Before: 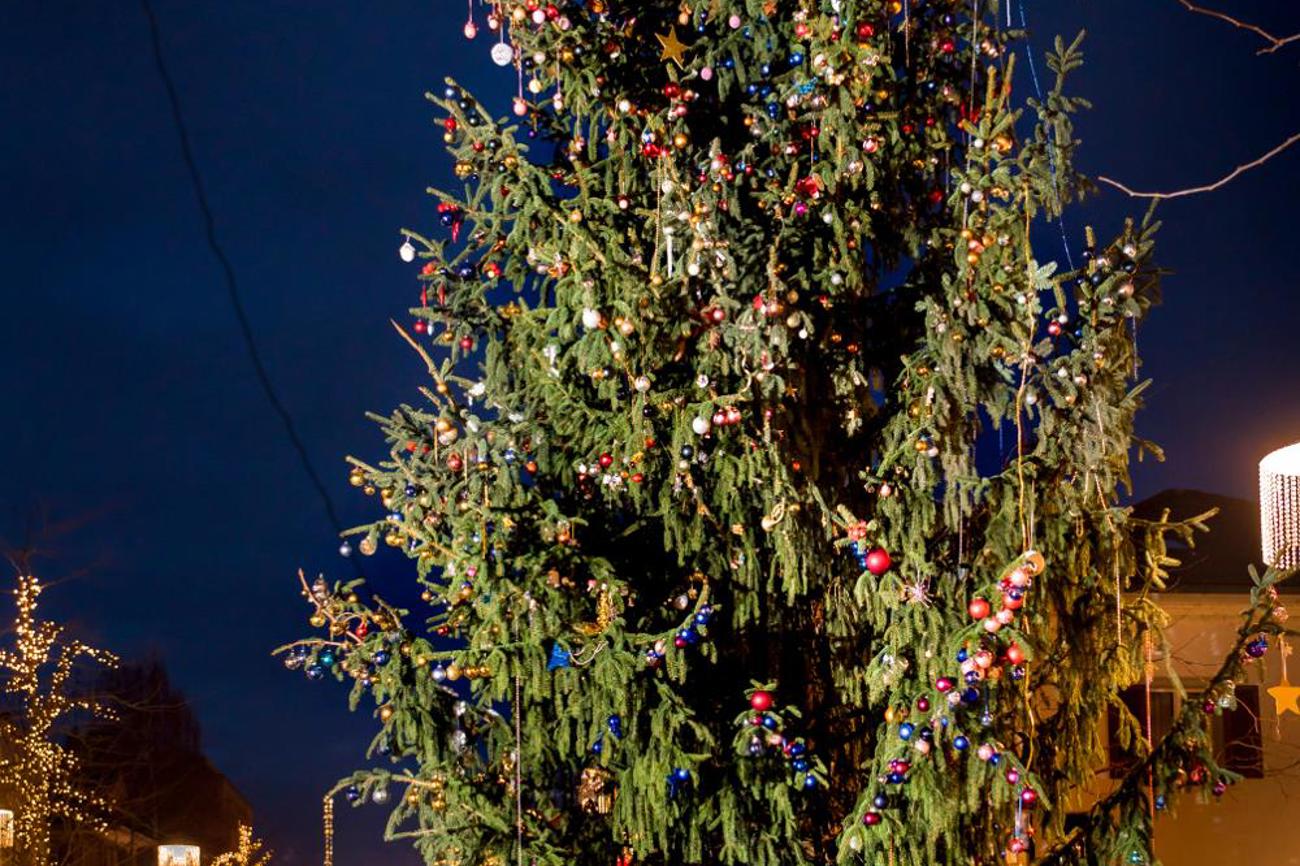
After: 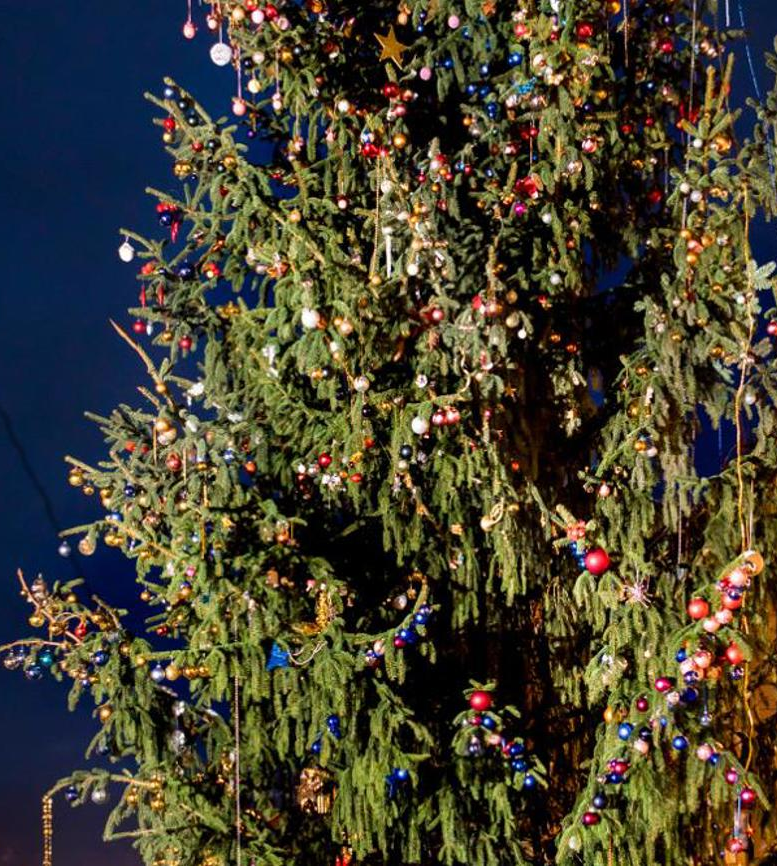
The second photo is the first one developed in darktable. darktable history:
crop and rotate: left 21.668%, right 18.528%
